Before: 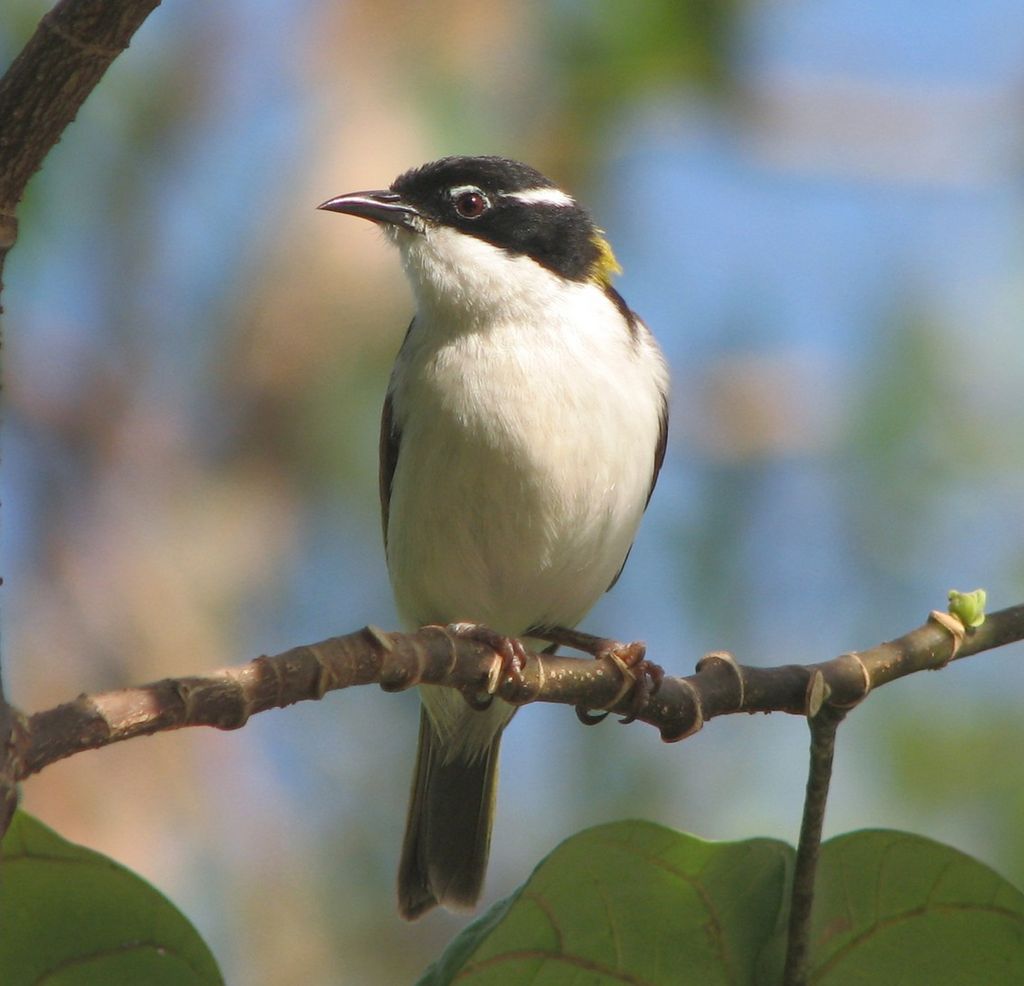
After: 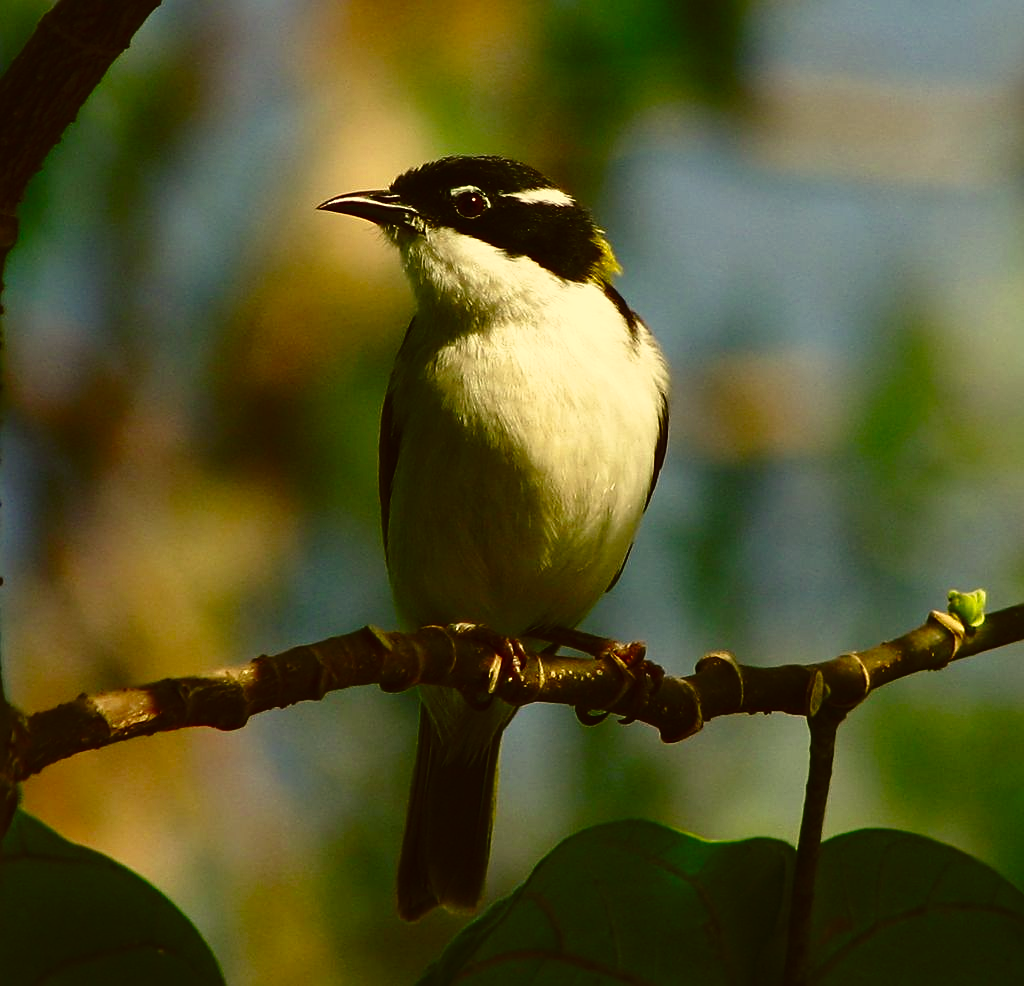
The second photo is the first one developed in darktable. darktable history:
exposure: compensate exposure bias true, compensate highlight preservation false
tone curve: curves: ch0 [(0, 0.013) (0.129, 0.1) (0.327, 0.382) (0.489, 0.573) (0.66, 0.748) (0.858, 0.926) (1, 0.977)]; ch1 [(0, 0) (0.353, 0.344) (0.45, 0.46) (0.498, 0.498) (0.521, 0.512) (0.563, 0.559) (0.592, 0.578) (0.647, 0.657) (1, 1)]; ch2 [(0, 0) (0.333, 0.346) (0.375, 0.375) (0.424, 0.43) (0.476, 0.492) (0.502, 0.502) (0.524, 0.531) (0.579, 0.61) (0.612, 0.644) (0.66, 0.715) (1, 1)], preserve colors none
color correction: highlights a* 0.088, highlights b* 29.37, shadows a* -0.292, shadows b* 21.17
contrast brightness saturation: brightness -0.51
sharpen: on, module defaults
color calibration: output R [0.946, 0.065, -0.013, 0], output G [-0.246, 1.264, -0.017, 0], output B [0.046, -0.098, 1.05, 0], illuminant same as pipeline (D50), adaptation XYZ, x 0.346, y 0.358, temperature 5021.43 K, saturation algorithm version 1 (2020)
